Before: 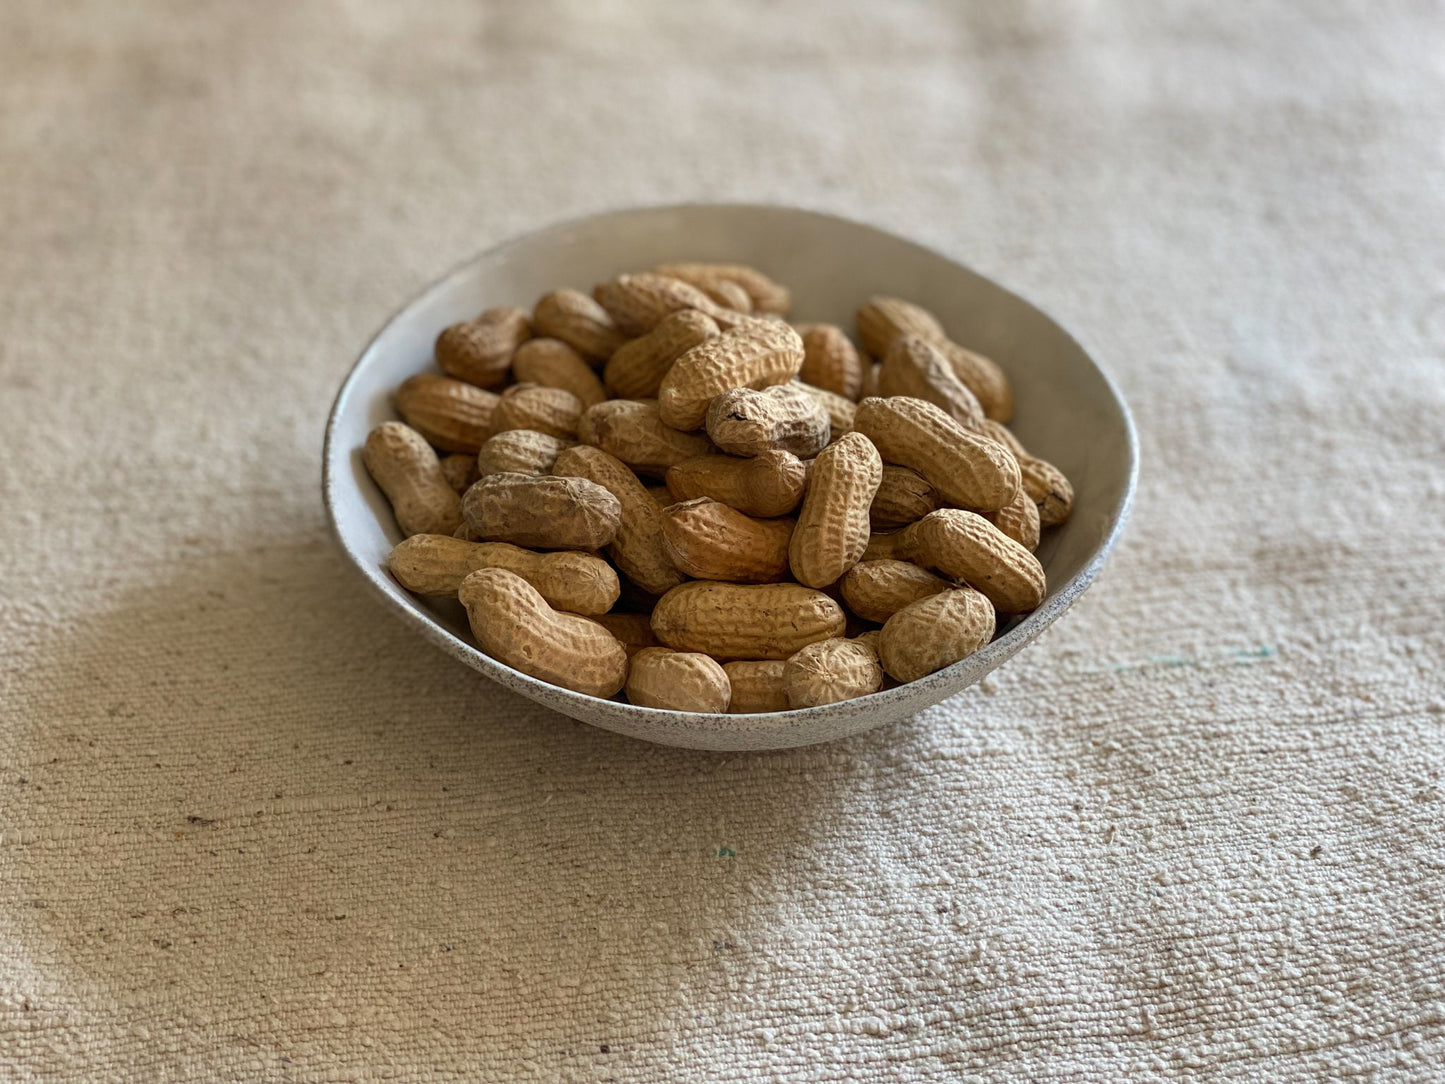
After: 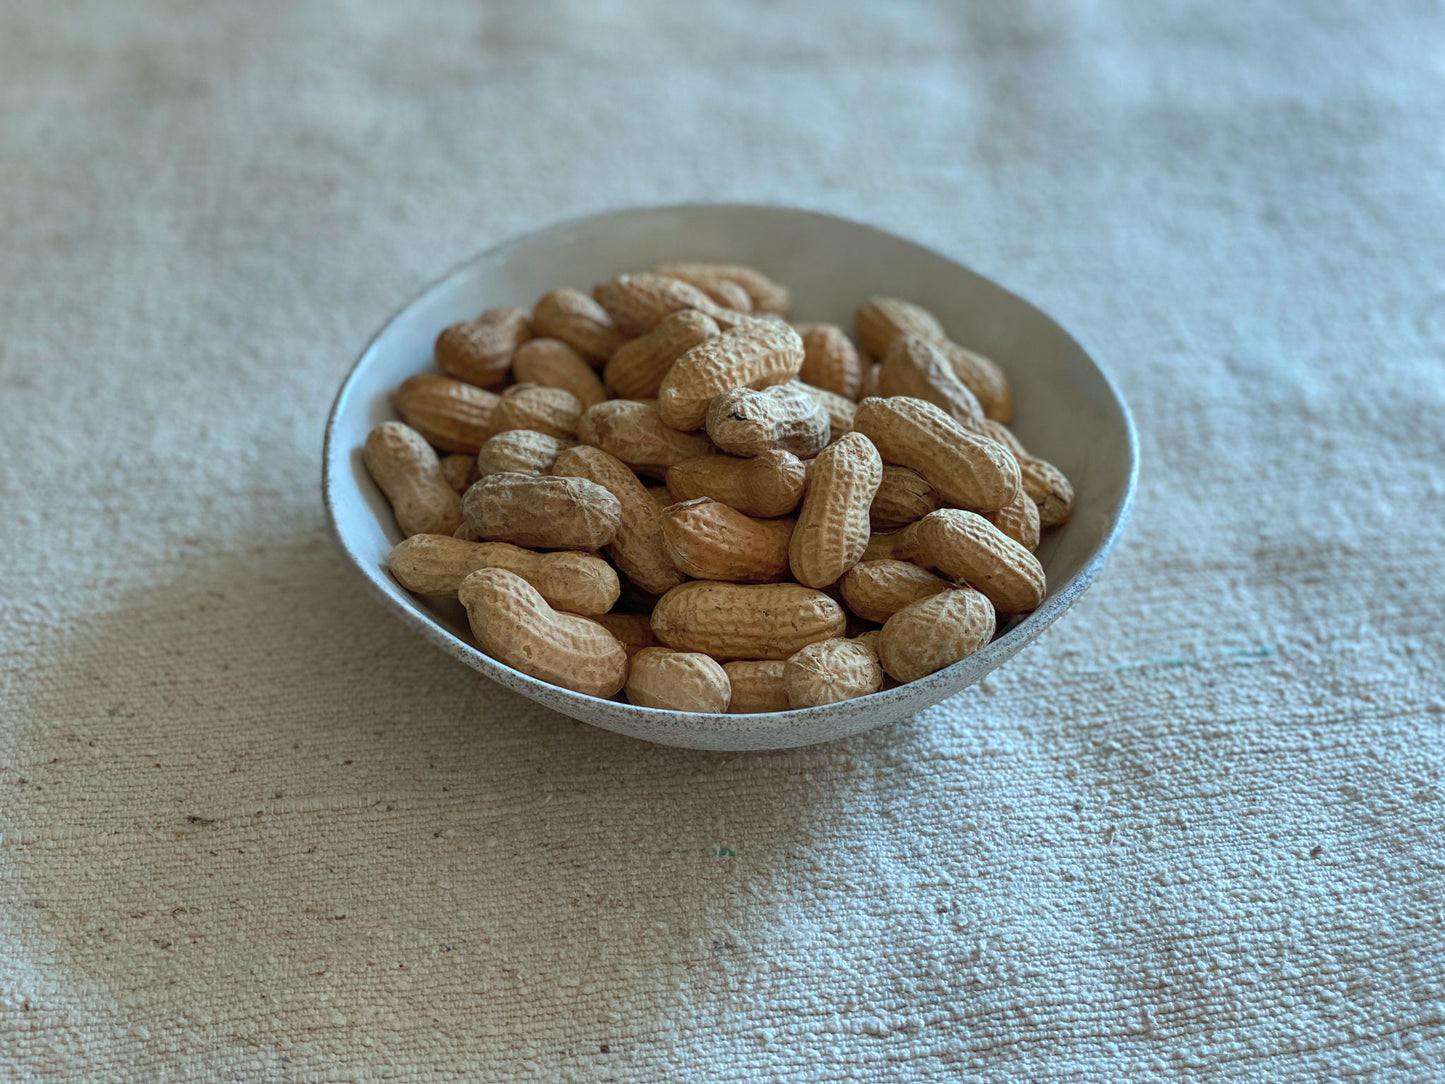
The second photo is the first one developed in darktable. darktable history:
color correction: highlights a* -10.69, highlights b* -19.19
shadows and highlights: on, module defaults
